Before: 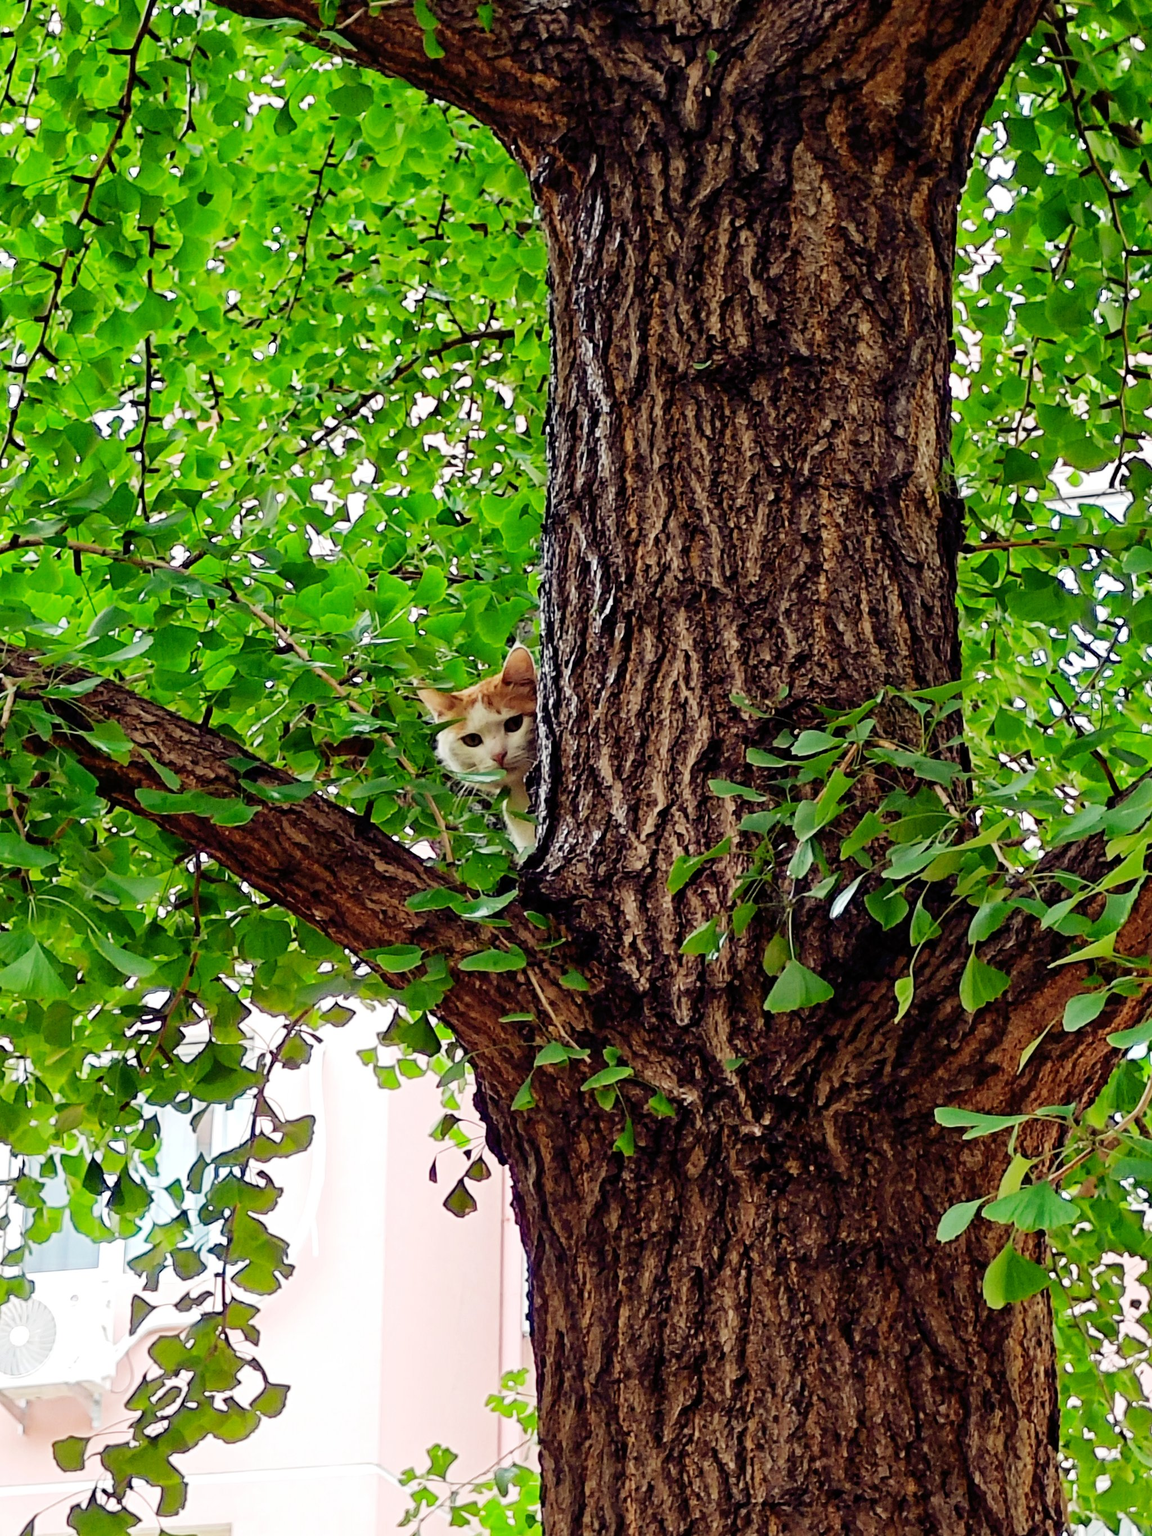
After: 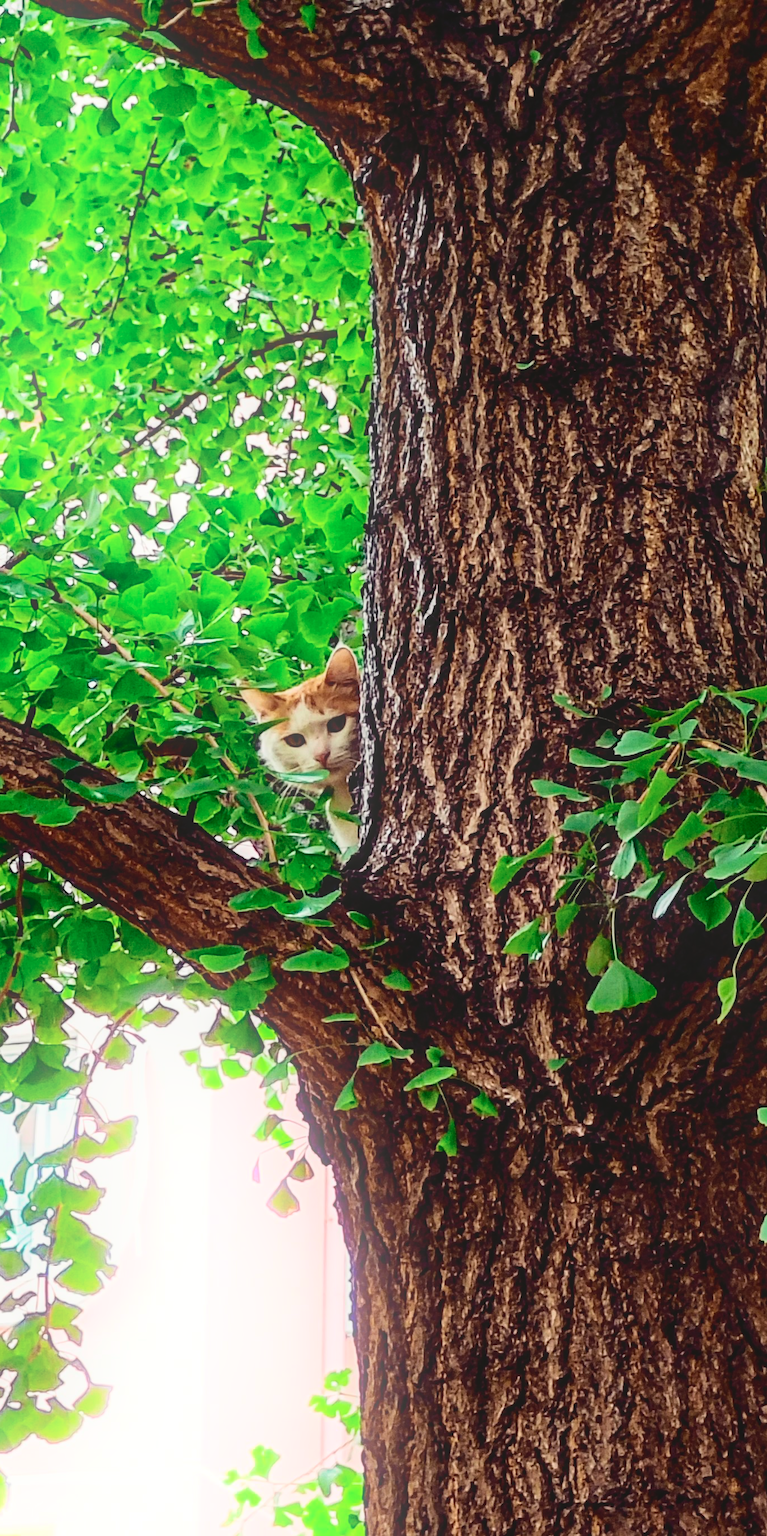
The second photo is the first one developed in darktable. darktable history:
bloom: on, module defaults
crop: left 15.419%, right 17.914%
local contrast: on, module defaults
tone curve: curves: ch0 [(0, 0.087) (0.175, 0.178) (0.466, 0.498) (0.715, 0.764) (1, 0.961)]; ch1 [(0, 0) (0.437, 0.398) (0.476, 0.466) (0.505, 0.505) (0.534, 0.544) (0.612, 0.605) (0.641, 0.643) (1, 1)]; ch2 [(0, 0) (0.359, 0.379) (0.427, 0.453) (0.489, 0.495) (0.531, 0.534) (0.579, 0.579) (1, 1)], color space Lab, independent channels, preserve colors none
